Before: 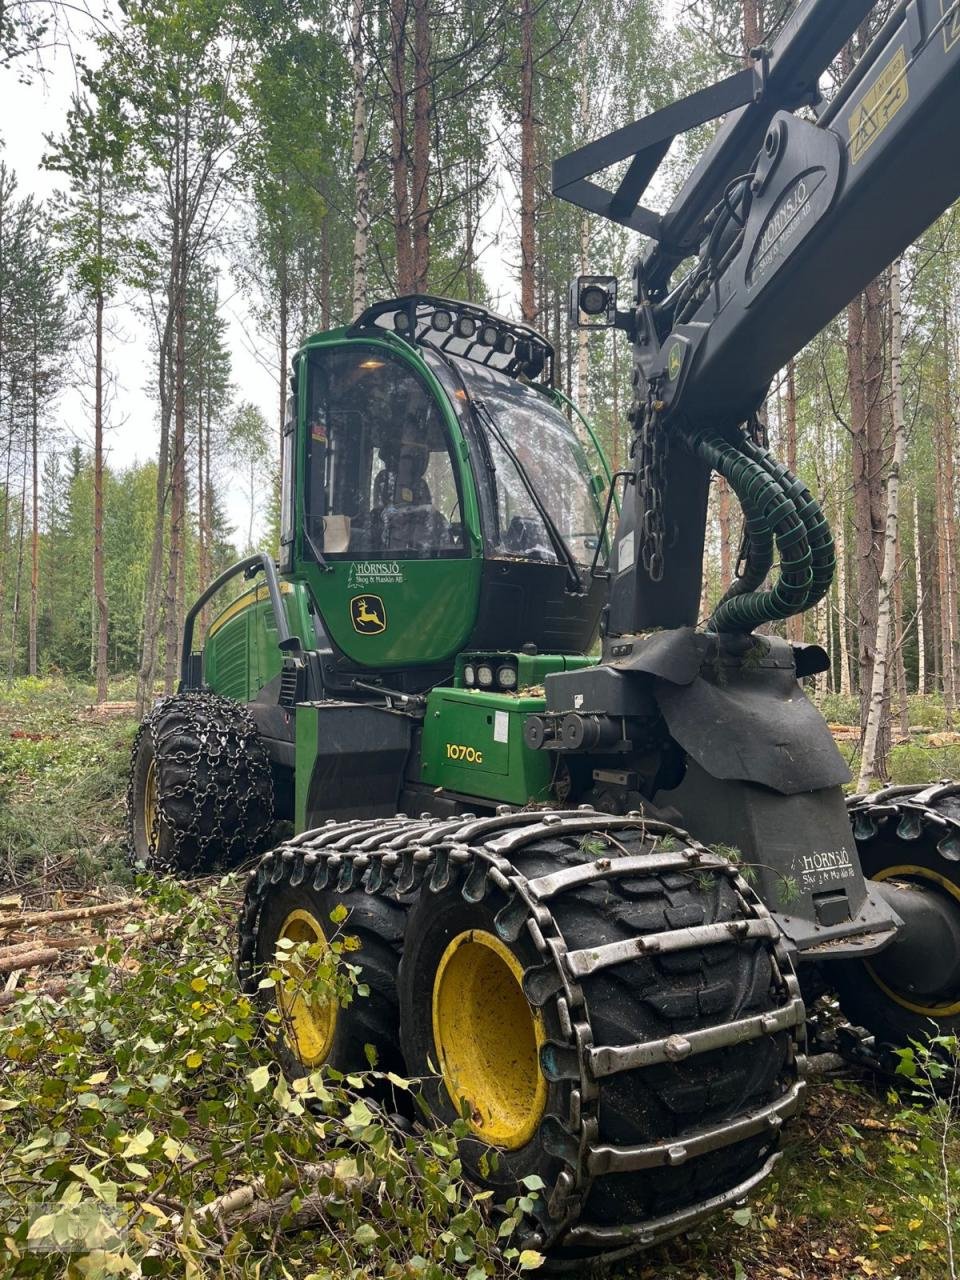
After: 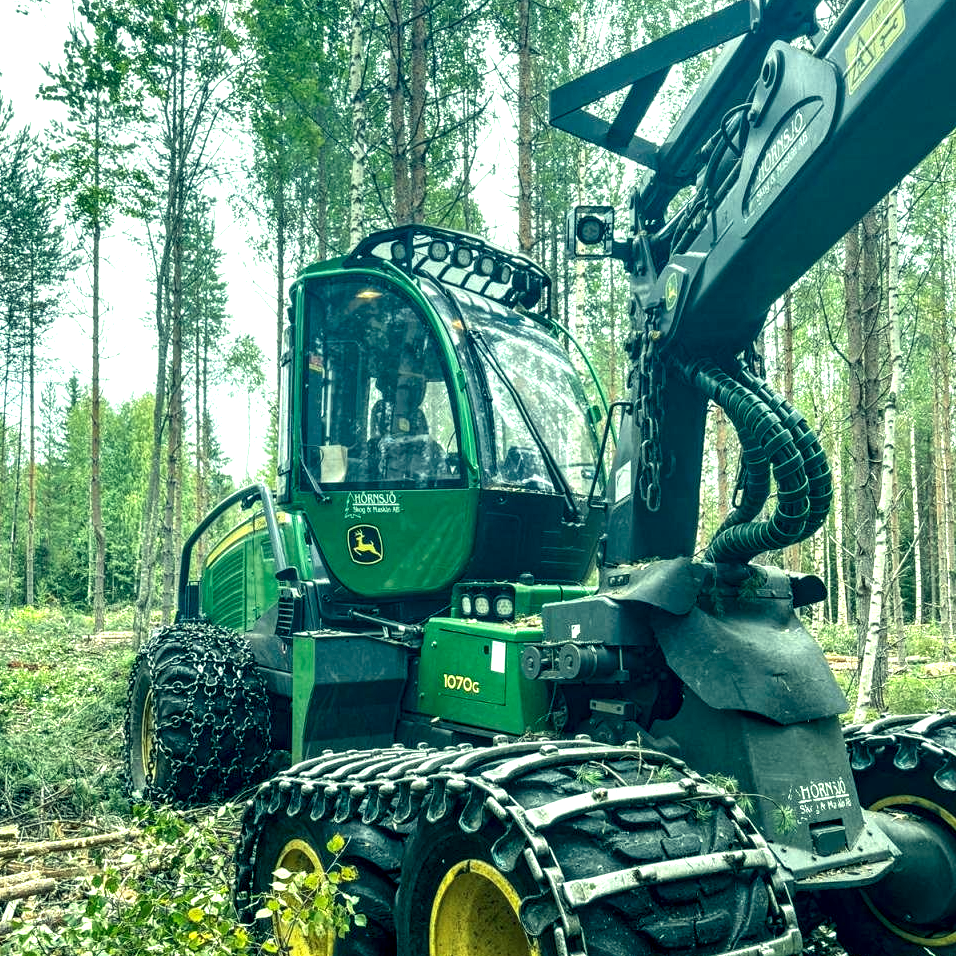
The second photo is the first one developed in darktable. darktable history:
crop: left 0.387%, top 5.469%, bottom 19.809%
color correction: highlights a* -20.08, highlights b* 9.8, shadows a* -20.4, shadows b* -10.76
local contrast: highlights 65%, shadows 54%, detail 169%, midtone range 0.514
exposure: exposure 0.722 EV, compensate highlight preservation false
